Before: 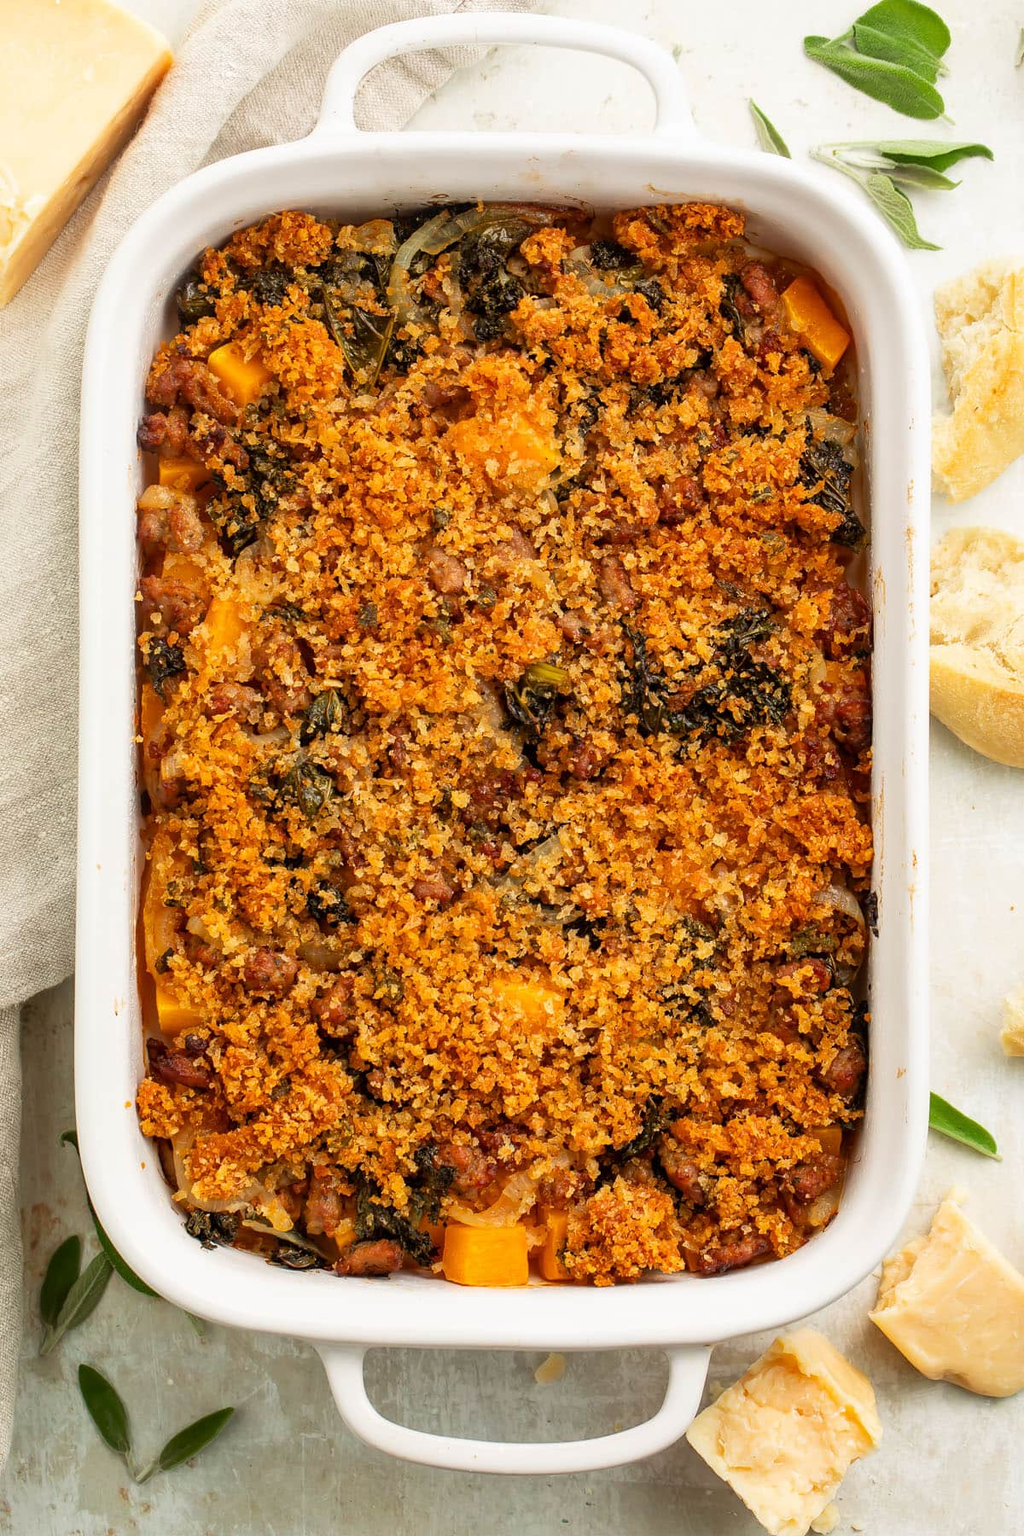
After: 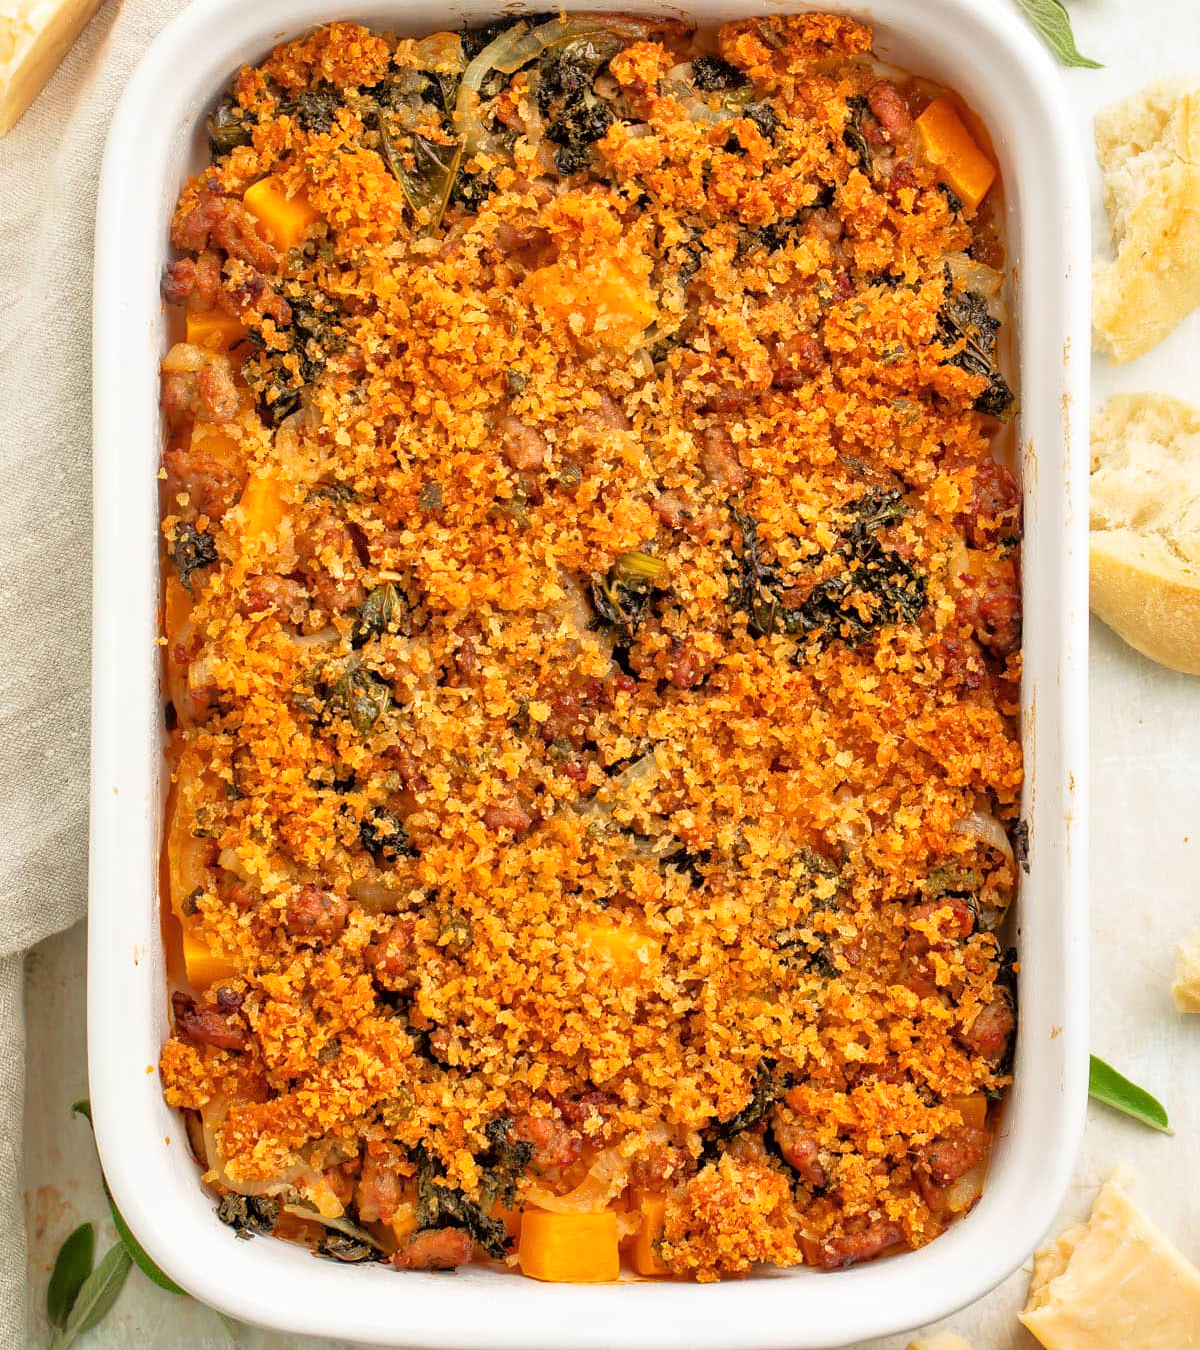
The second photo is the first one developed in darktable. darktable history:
tone equalizer: -7 EV 0.15 EV, -6 EV 0.6 EV, -5 EV 1.15 EV, -4 EV 1.33 EV, -3 EV 1.15 EV, -2 EV 0.6 EV, -1 EV 0.15 EV, mask exposure compensation -0.5 EV
crop and rotate: top 12.5%, bottom 12.5%
